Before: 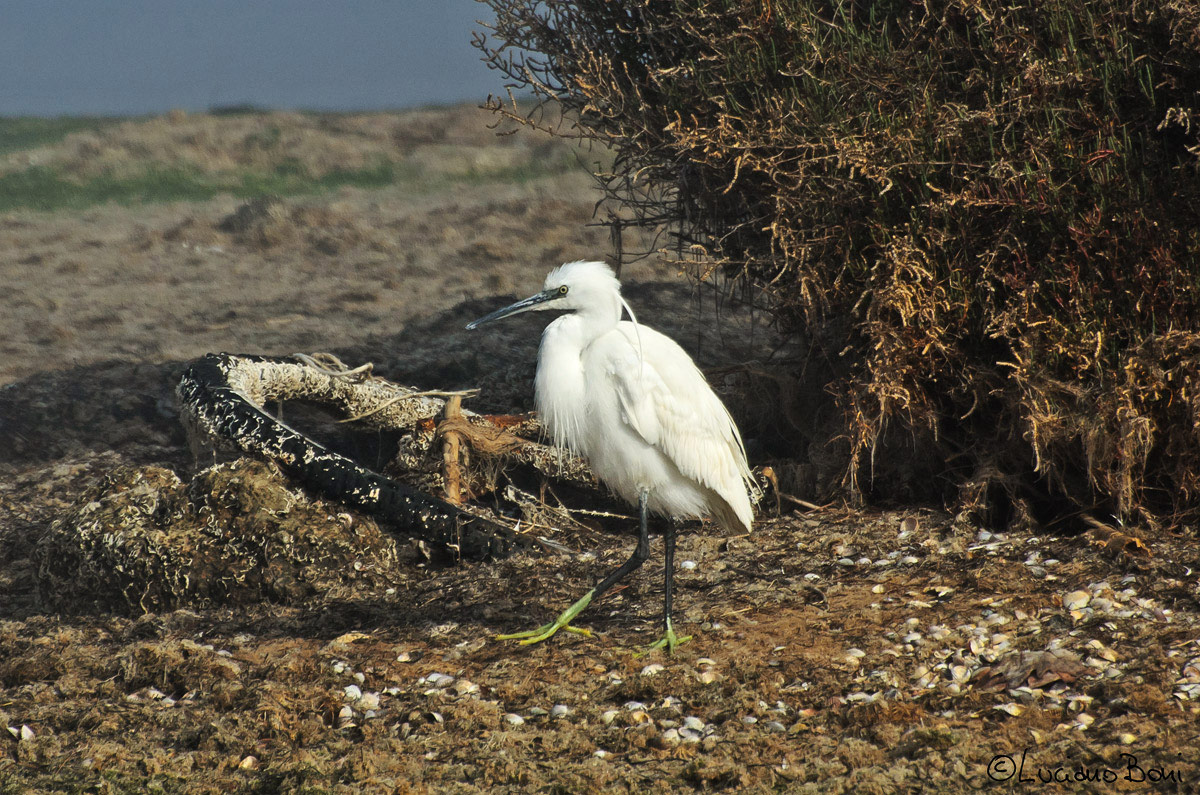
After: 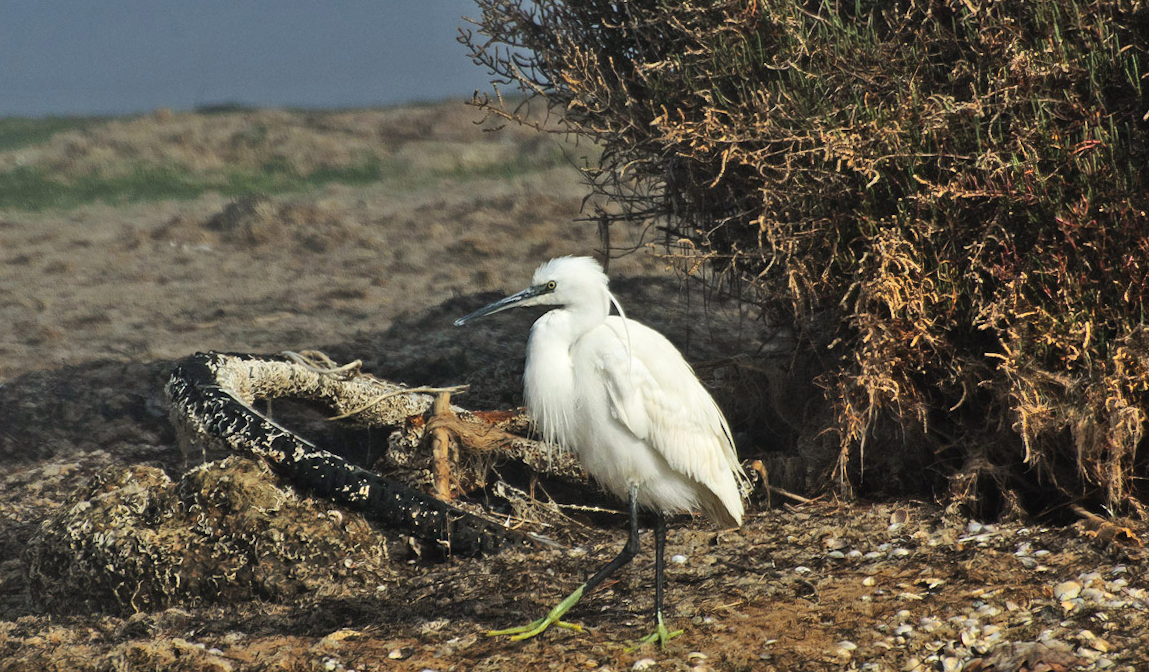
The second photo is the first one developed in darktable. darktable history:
crop and rotate: angle 0.526°, left 0.281%, right 2.612%, bottom 14.234%
shadows and highlights: low approximation 0.01, soften with gaussian
